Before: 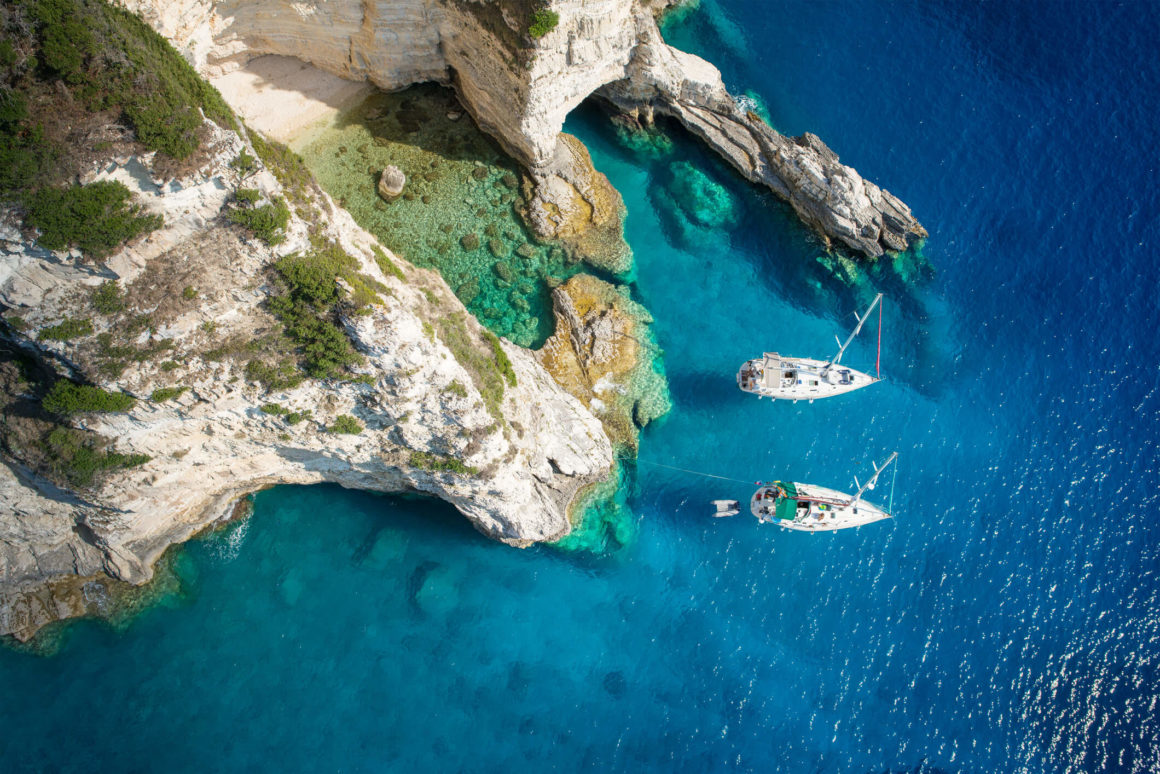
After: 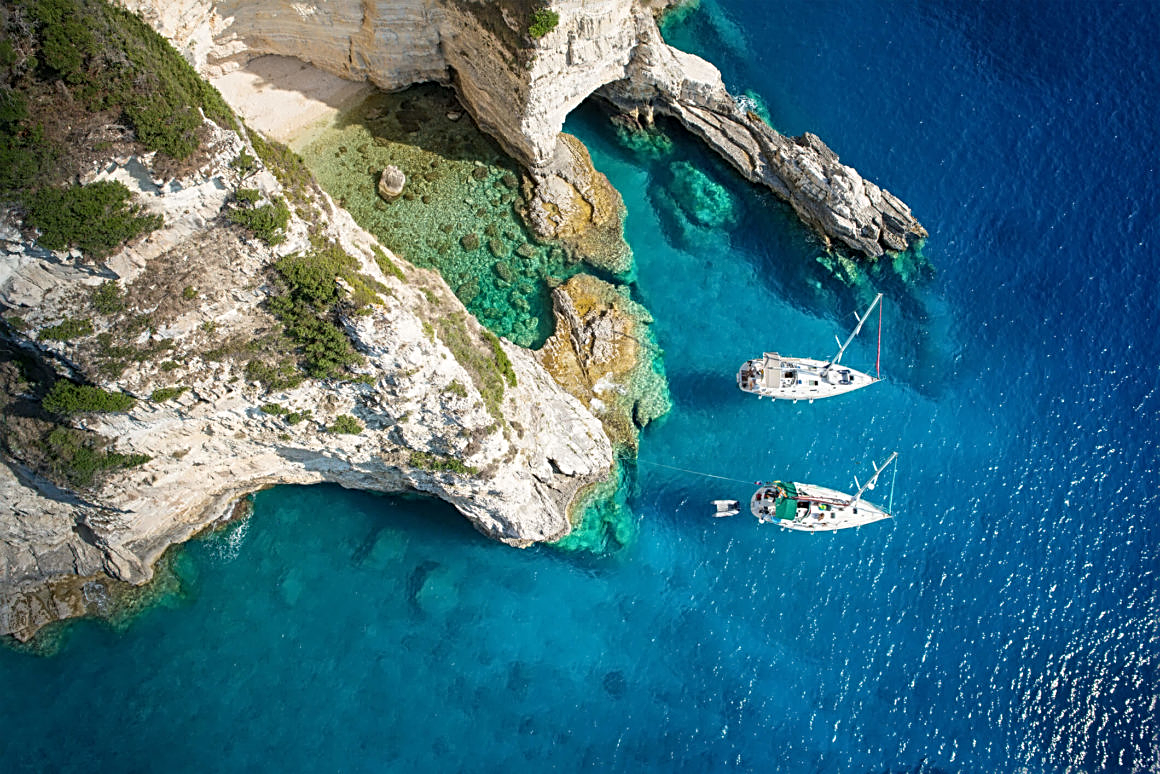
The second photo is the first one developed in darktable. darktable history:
sharpen: radius 2.695, amount 0.678
